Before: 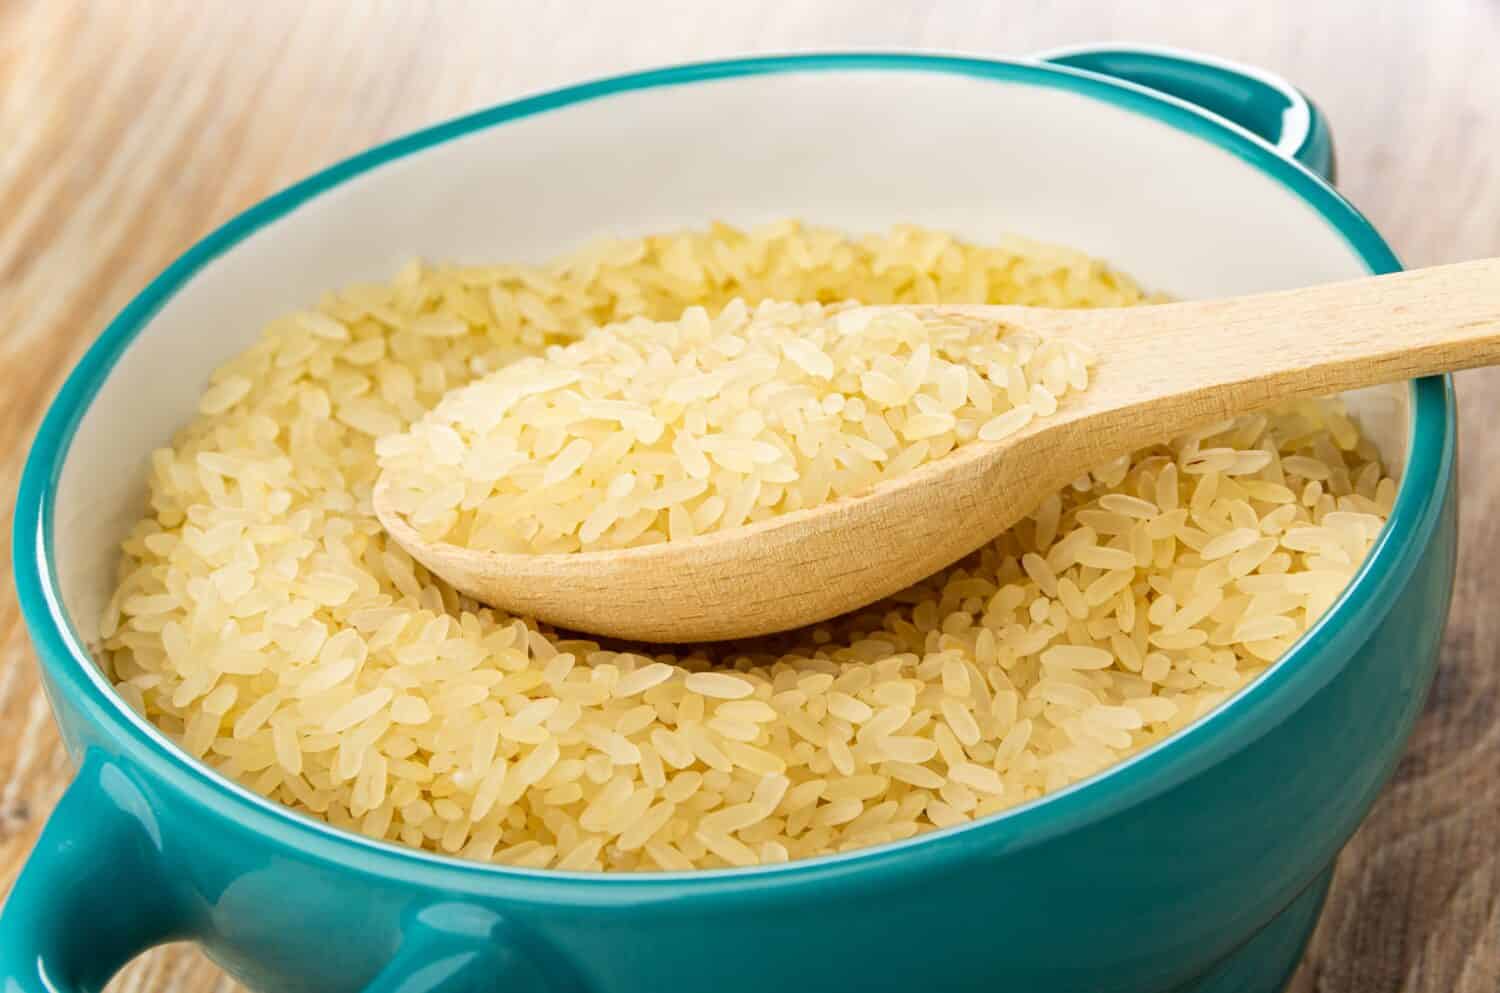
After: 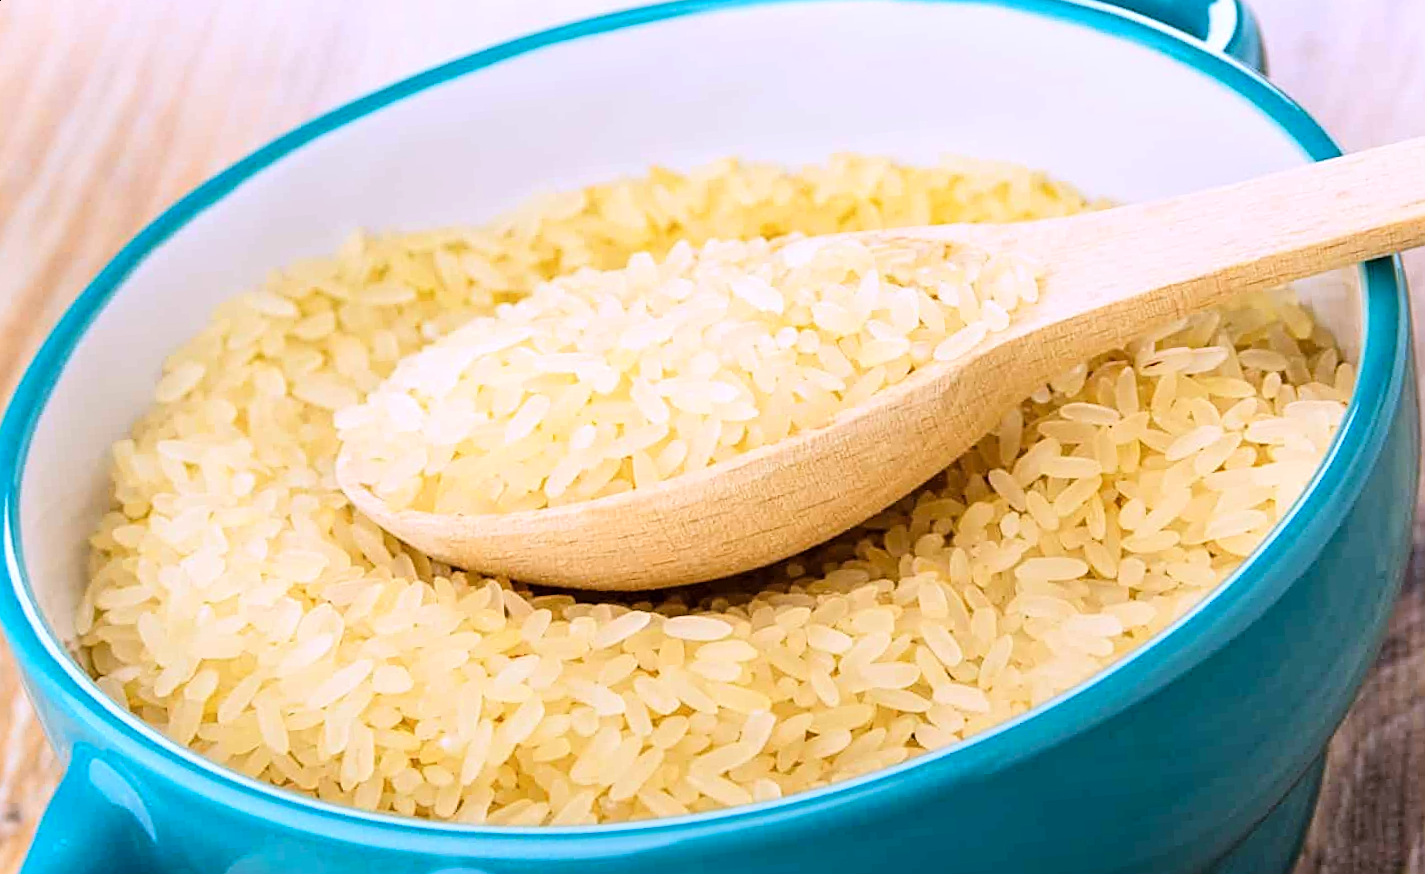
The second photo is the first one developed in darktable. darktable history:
tone curve: curves: ch0 [(0, 0) (0.004, 0.001) (0.133, 0.112) (0.325, 0.362) (0.832, 0.893) (1, 1)], color space Lab, linked channels, preserve colors none
rotate and perspective: rotation -5°, crop left 0.05, crop right 0.952, crop top 0.11, crop bottom 0.89
sharpen: on, module defaults
color calibration: output R [1.063, -0.012, -0.003, 0], output B [-0.079, 0.047, 1, 0], illuminant custom, x 0.389, y 0.387, temperature 3838.64 K
